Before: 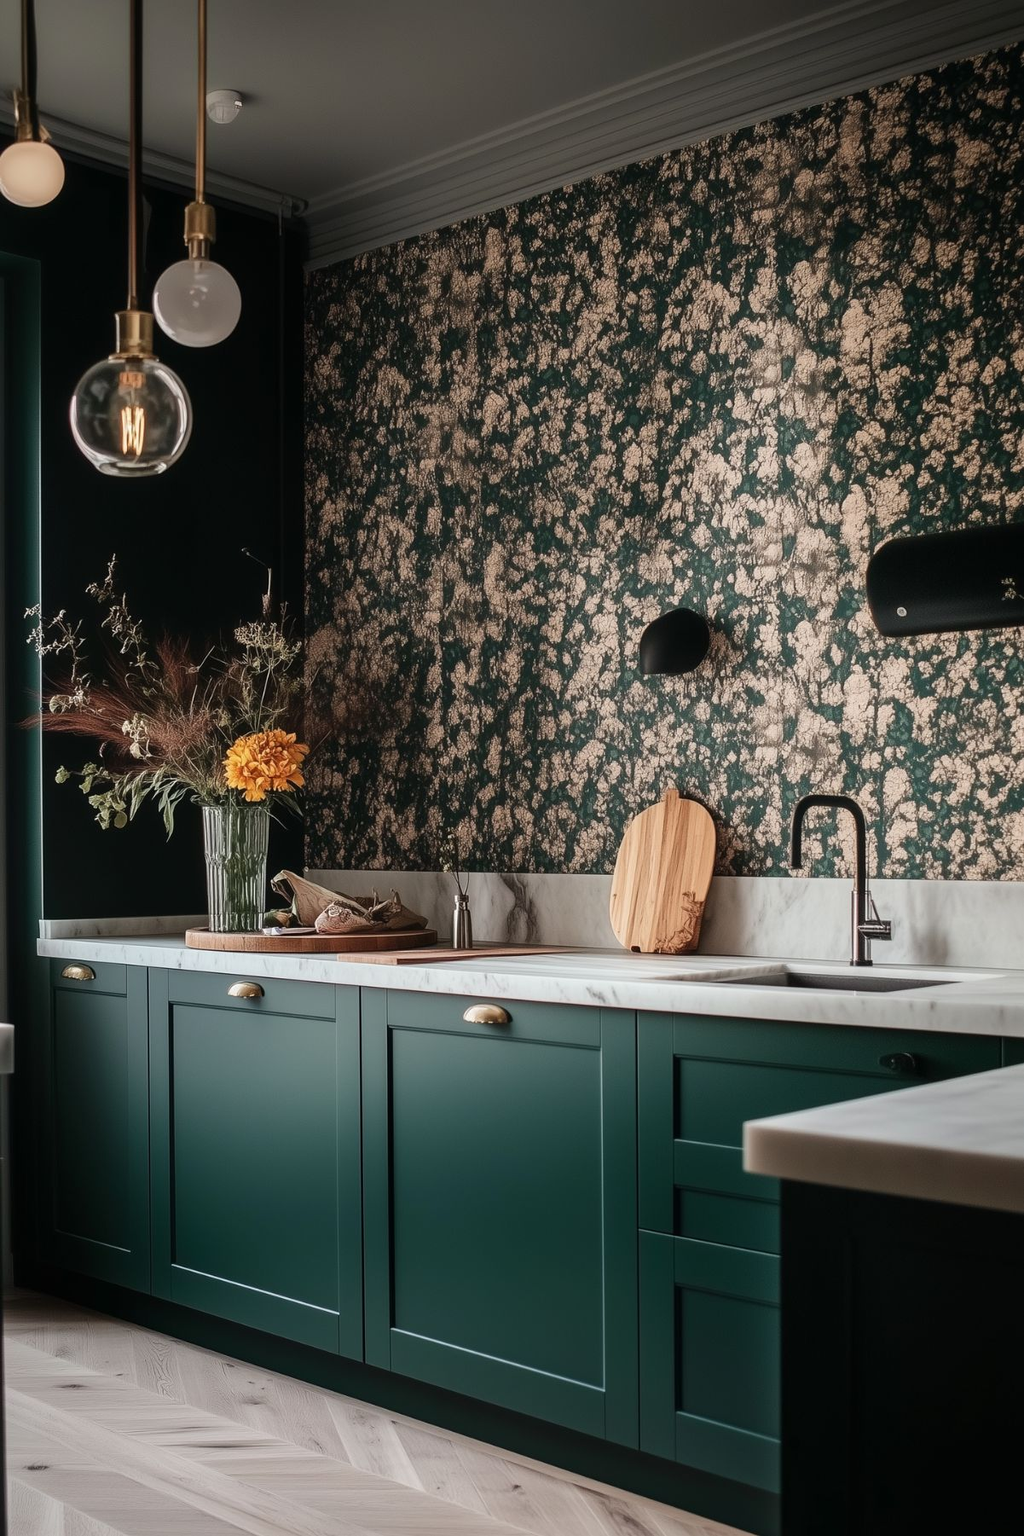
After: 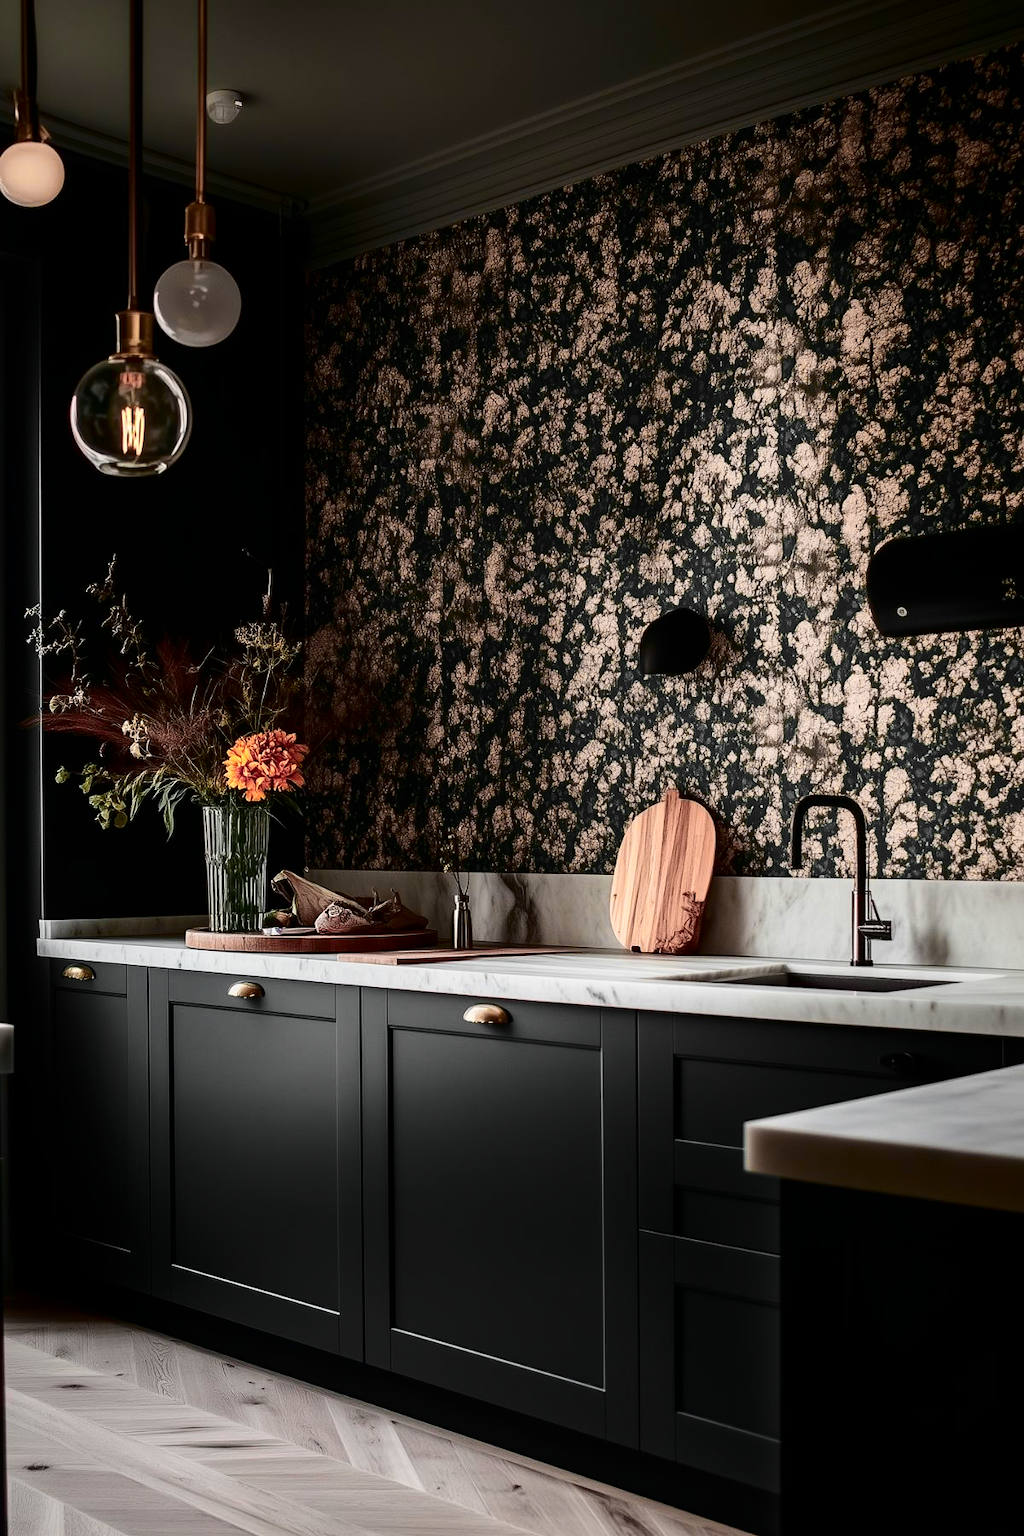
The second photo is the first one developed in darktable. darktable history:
color zones: curves: ch0 [(0.257, 0.558) (0.75, 0.565)]; ch1 [(0.004, 0.857) (0.14, 0.416) (0.257, 0.695) (0.442, 0.032) (0.736, 0.266) (0.891, 0.741)]; ch2 [(0, 0.623) (0.112, 0.436) (0.271, 0.474) (0.516, 0.64) (0.743, 0.286)]
white balance: red 1, blue 1
contrast brightness saturation: contrast 0.24, brightness -0.24, saturation 0.14
